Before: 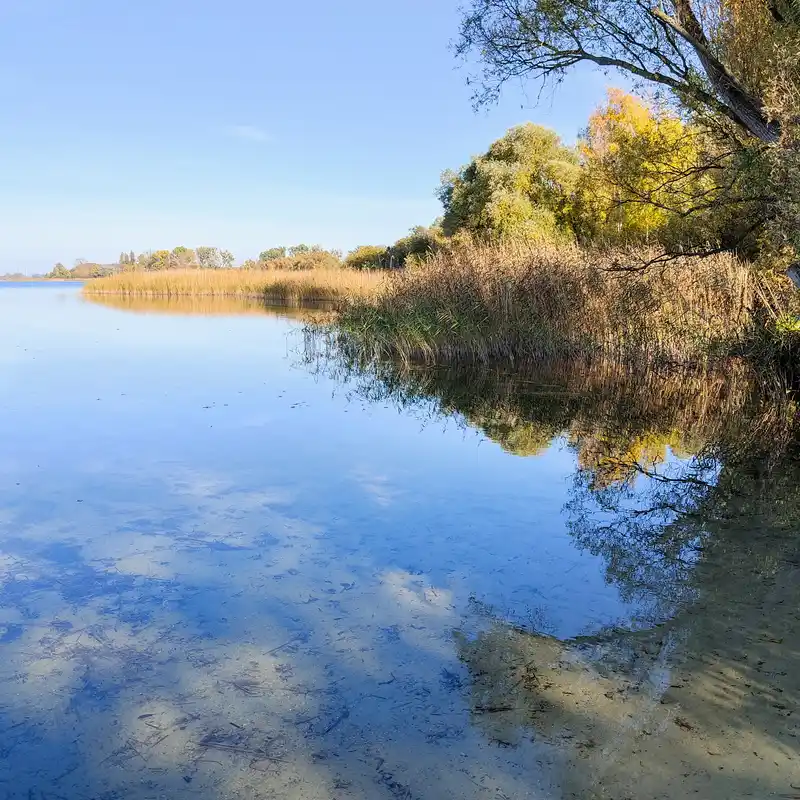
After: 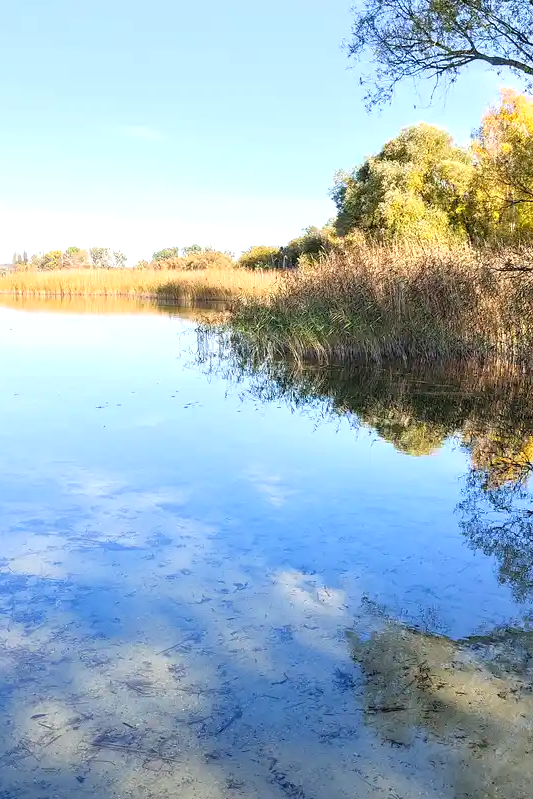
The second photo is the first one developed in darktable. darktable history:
exposure: exposure 0.559 EV, compensate highlight preservation false
crop and rotate: left 13.537%, right 19.796%
